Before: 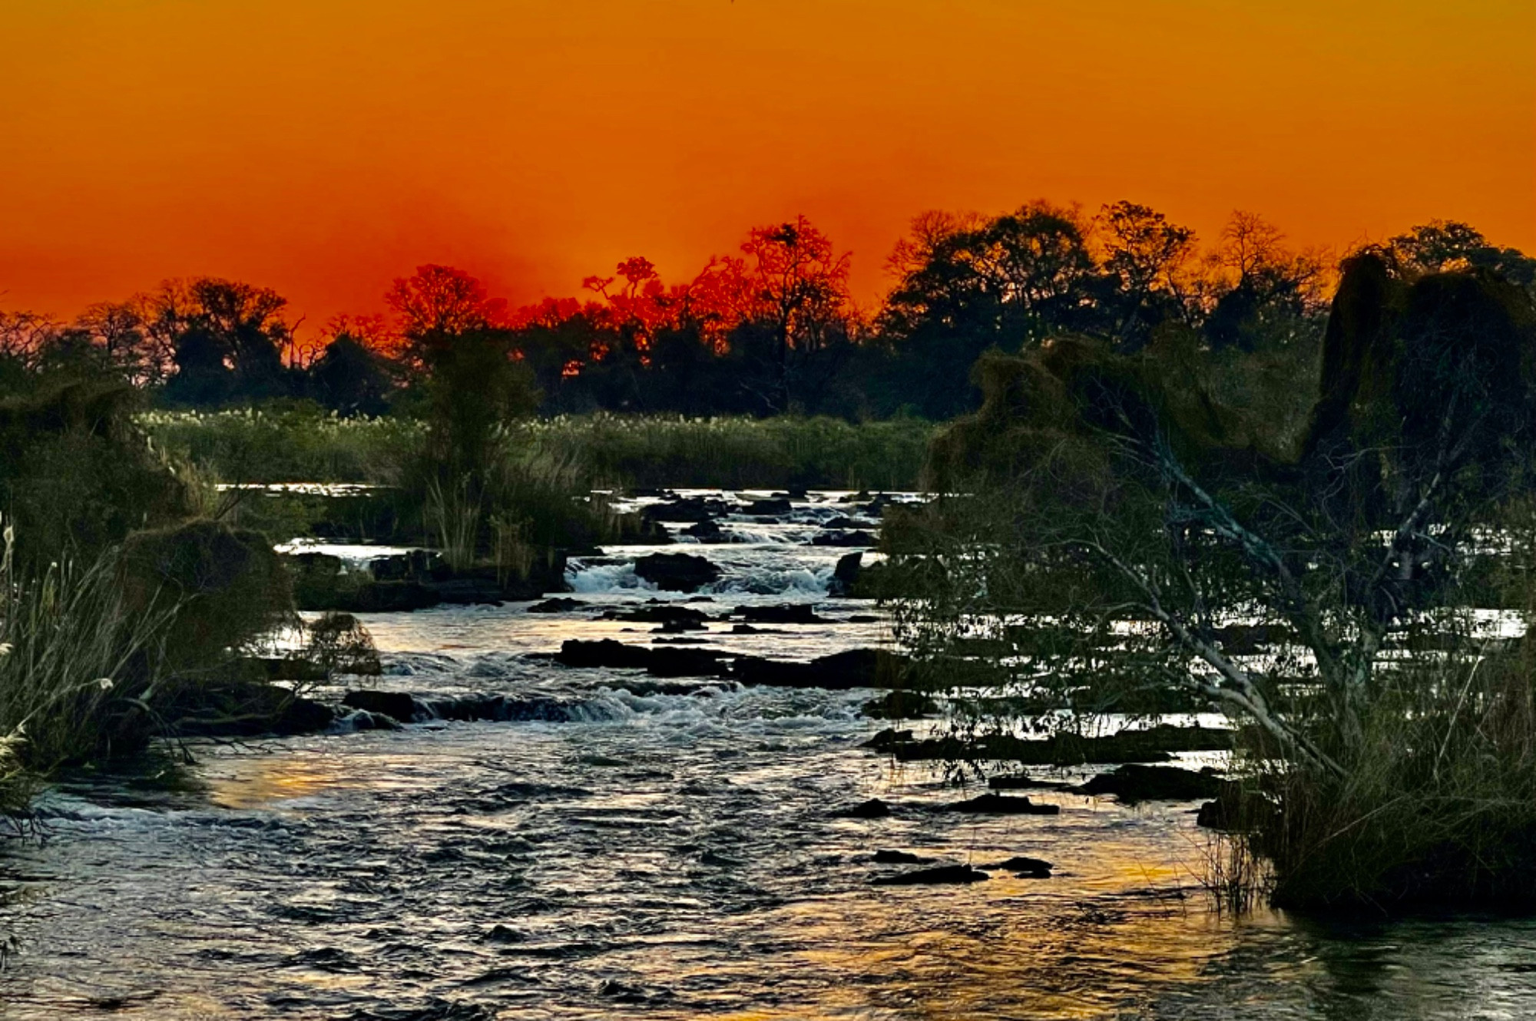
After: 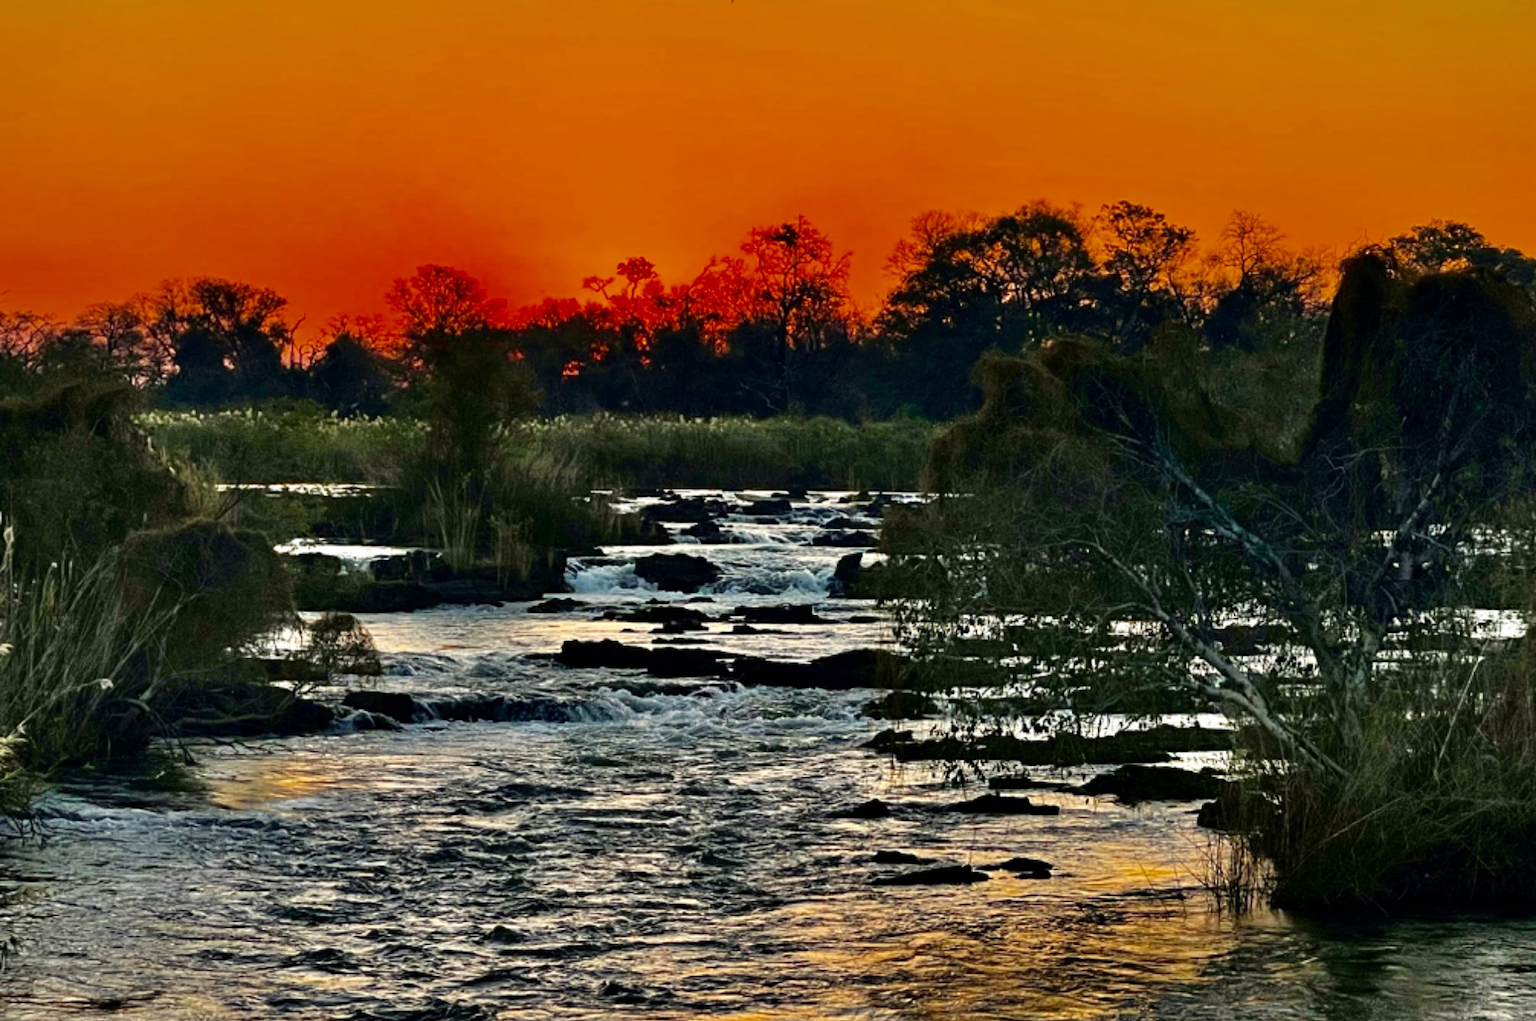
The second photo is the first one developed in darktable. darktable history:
color correction: highlights b* 0.009
